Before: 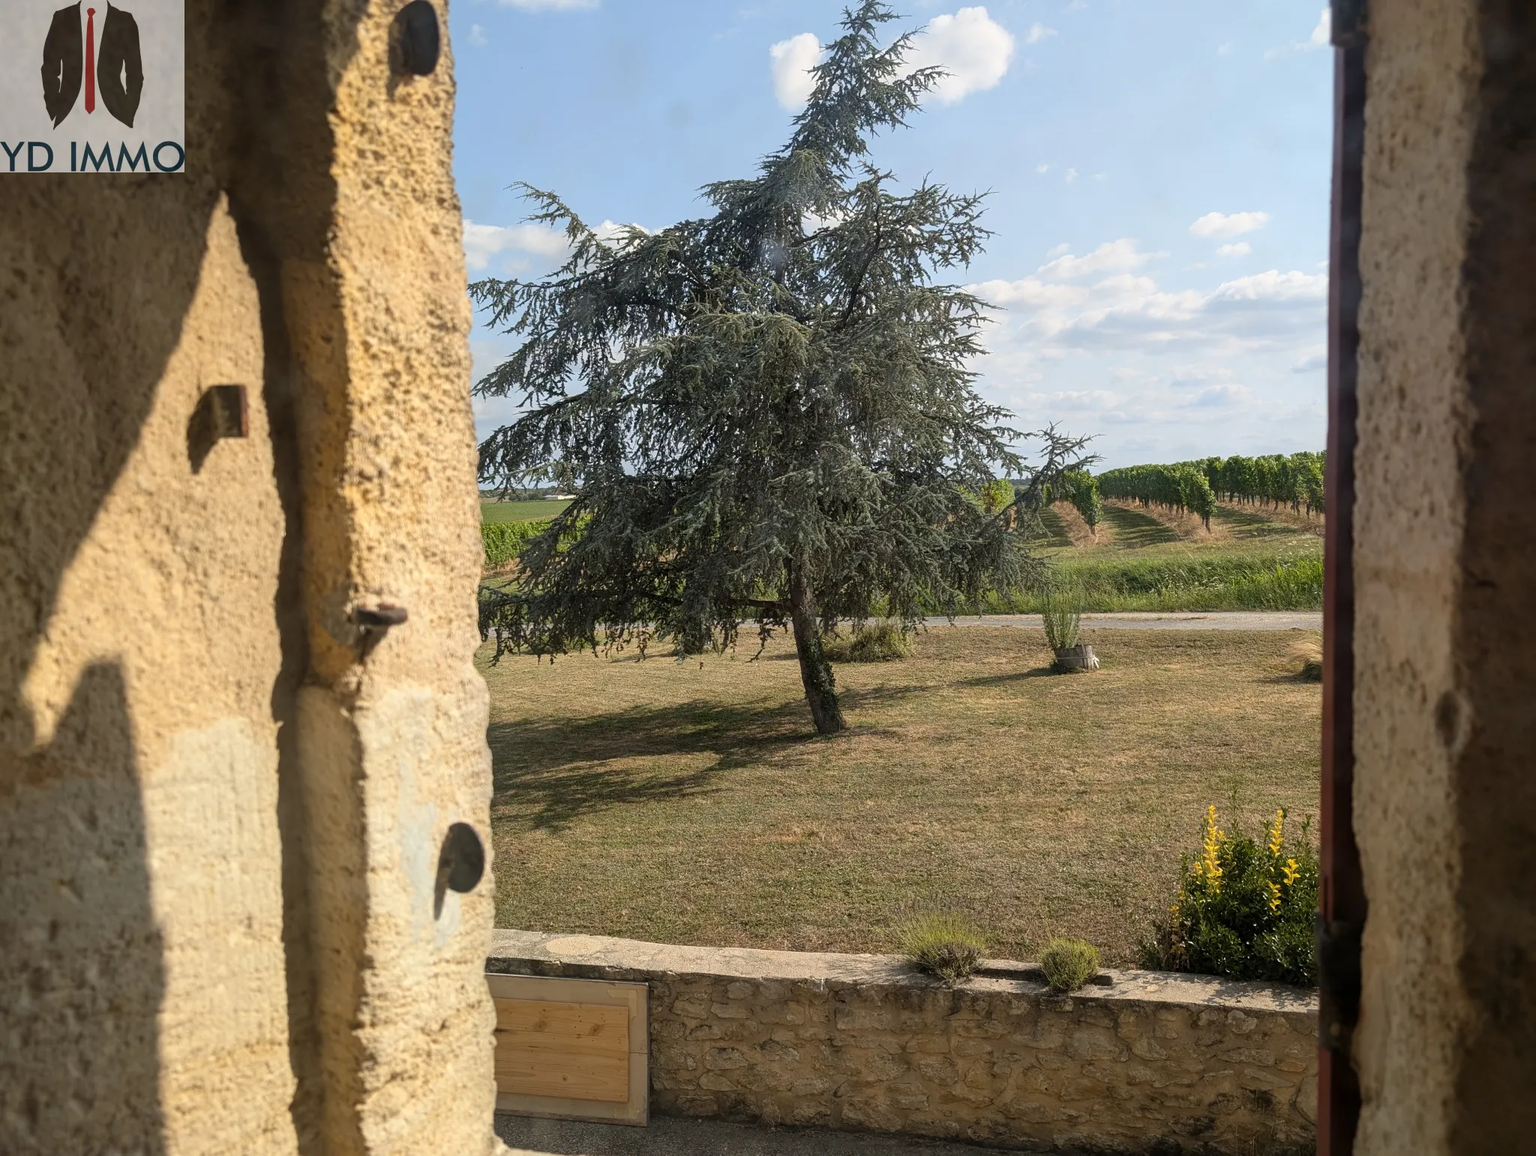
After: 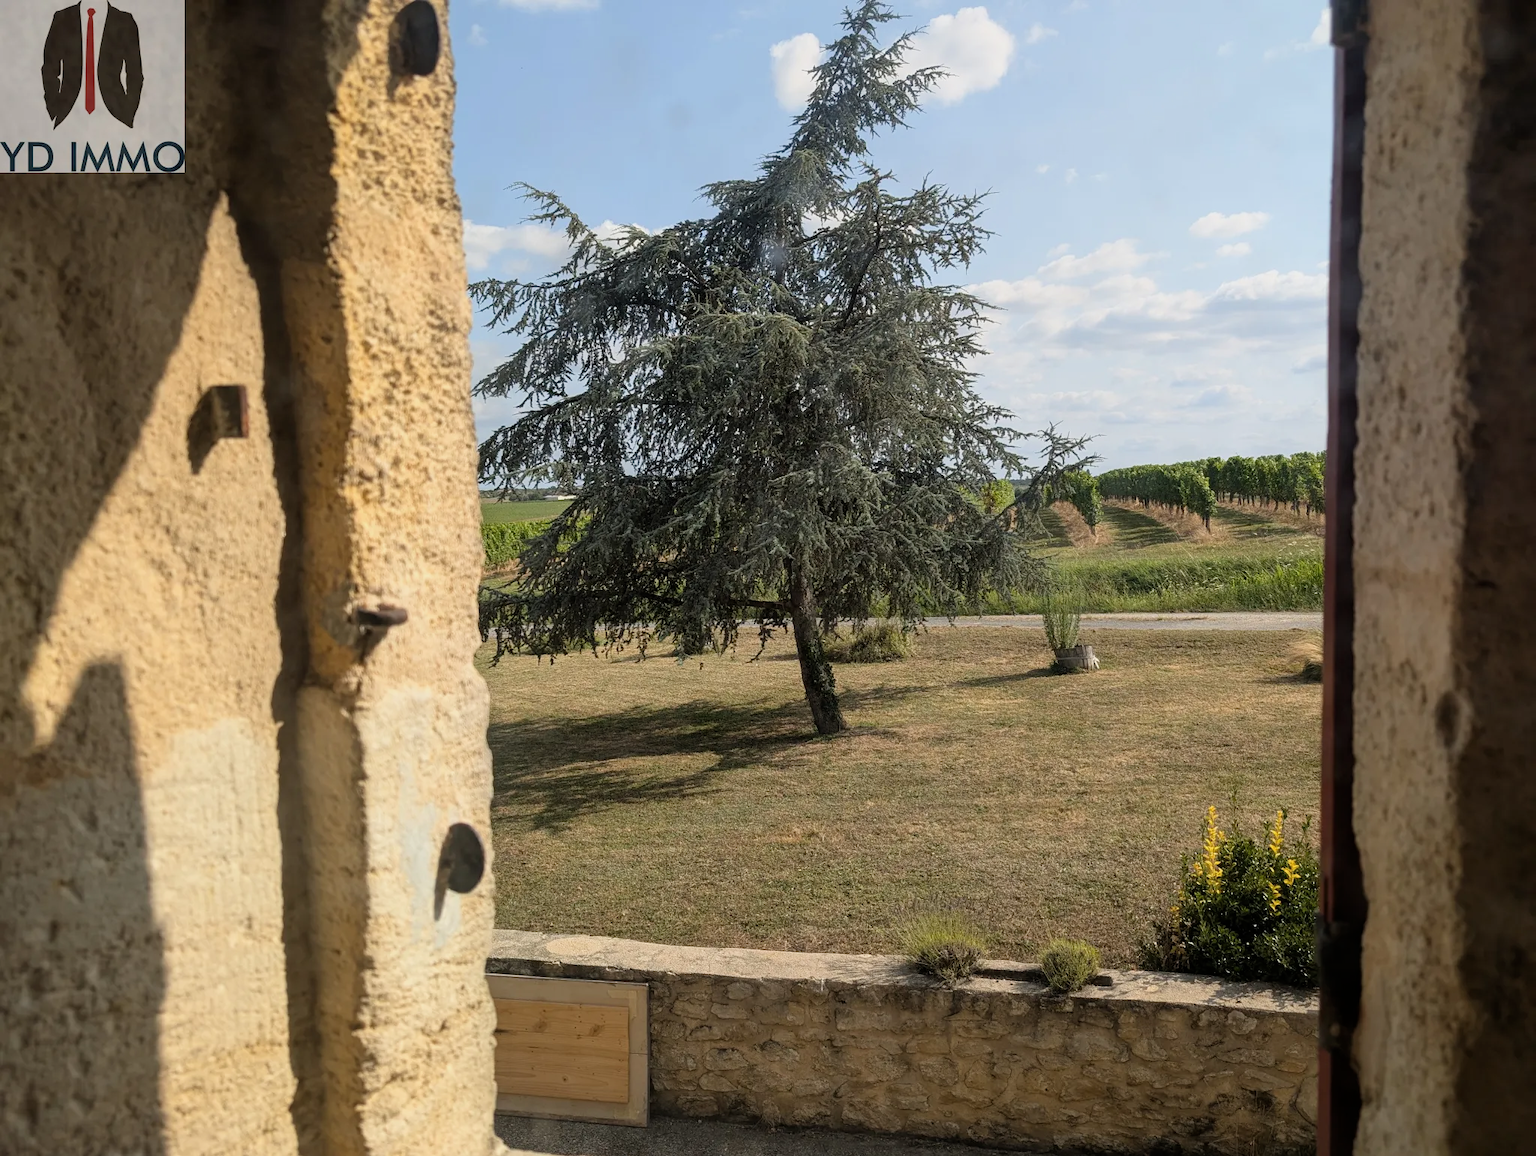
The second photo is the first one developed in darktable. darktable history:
filmic rgb: black relative exposure -9.39 EV, white relative exposure 3.01 EV, hardness 6.12
